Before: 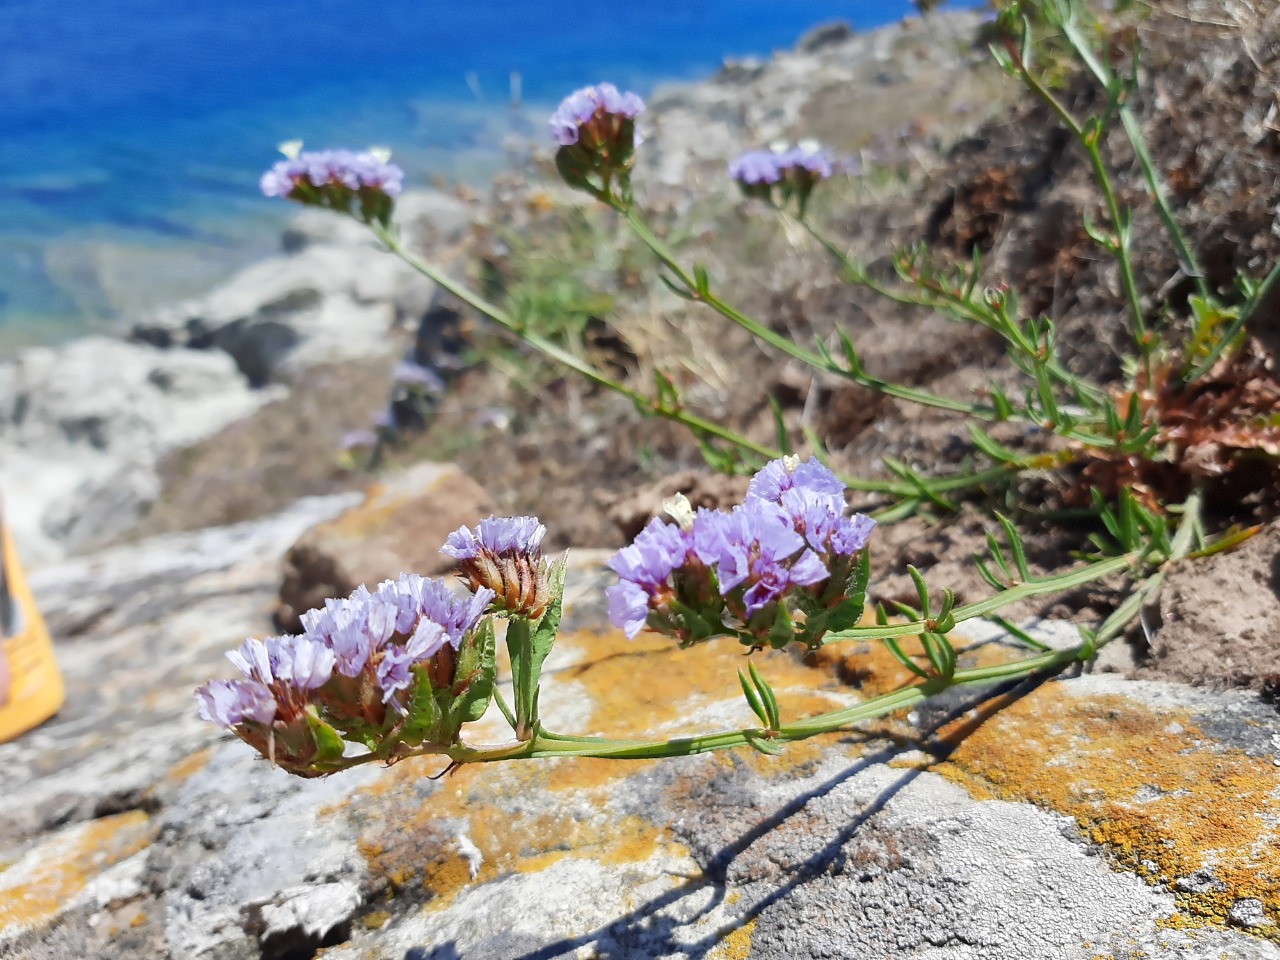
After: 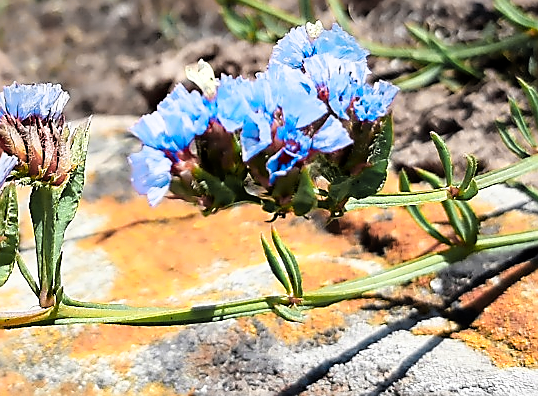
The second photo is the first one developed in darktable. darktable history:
crop: left 37.295%, top 45.187%, right 20.643%, bottom 13.488%
filmic rgb: black relative exposure -8.66 EV, white relative exposure 2.73 EV, target black luminance 0%, hardness 6.28, latitude 76.76%, contrast 1.326, shadows ↔ highlights balance -0.312%
color zones: curves: ch0 [(0.257, 0.558) (0.75, 0.565)]; ch1 [(0.004, 0.857) (0.14, 0.416) (0.257, 0.695) (0.442, 0.032) (0.736, 0.266) (0.891, 0.741)]; ch2 [(0, 0.623) (0.112, 0.436) (0.271, 0.474) (0.516, 0.64) (0.743, 0.286)]
sharpen: radius 1.376, amount 1.243, threshold 0.763
